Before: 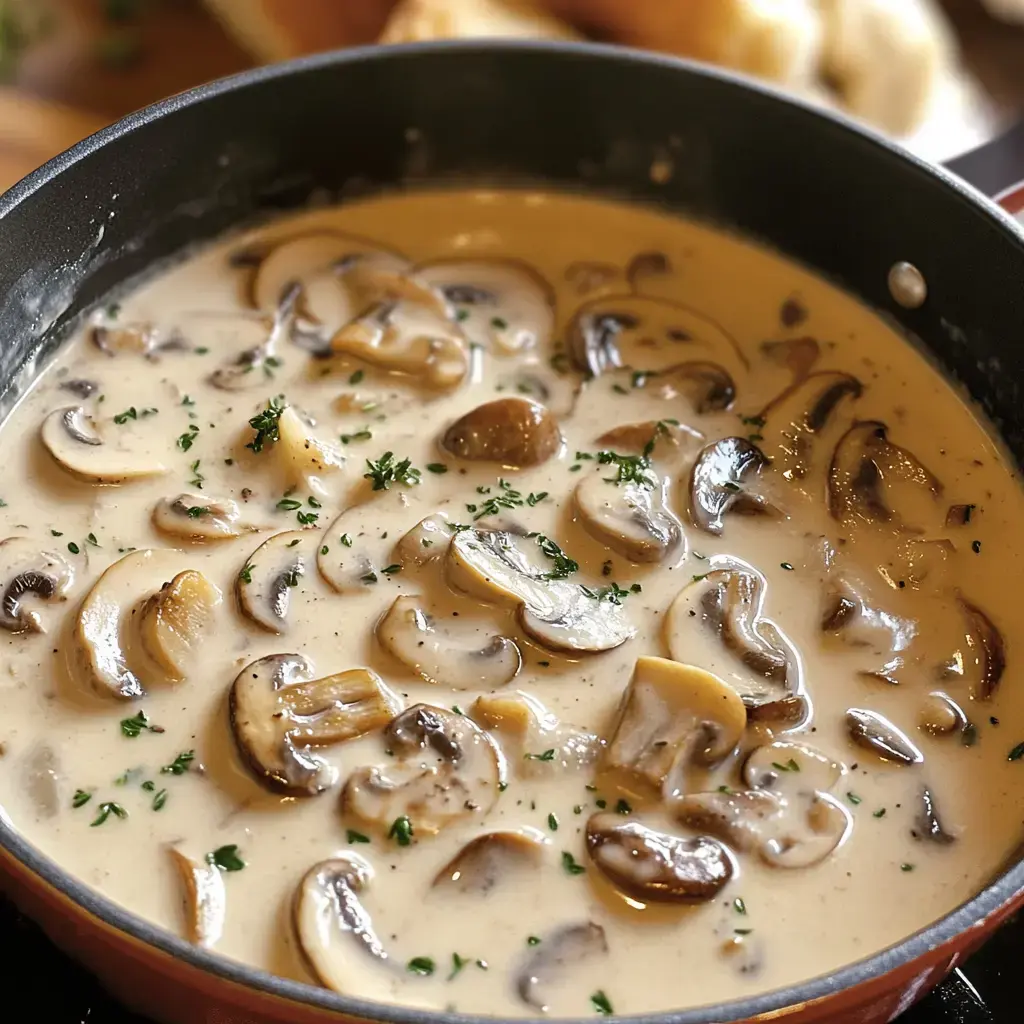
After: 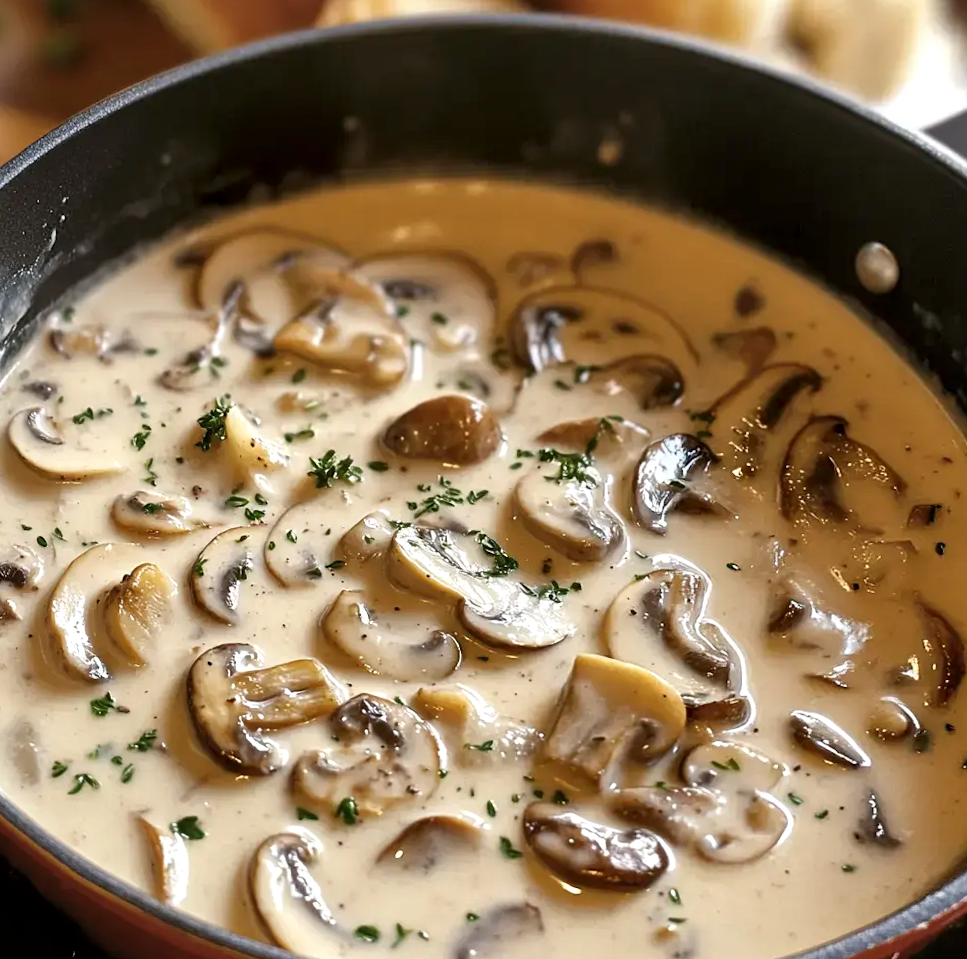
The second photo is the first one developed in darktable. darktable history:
local contrast: mode bilateral grid, contrast 20, coarseness 100, detail 150%, midtone range 0.2
rotate and perspective: rotation 0.062°, lens shift (vertical) 0.115, lens shift (horizontal) -0.133, crop left 0.047, crop right 0.94, crop top 0.061, crop bottom 0.94
